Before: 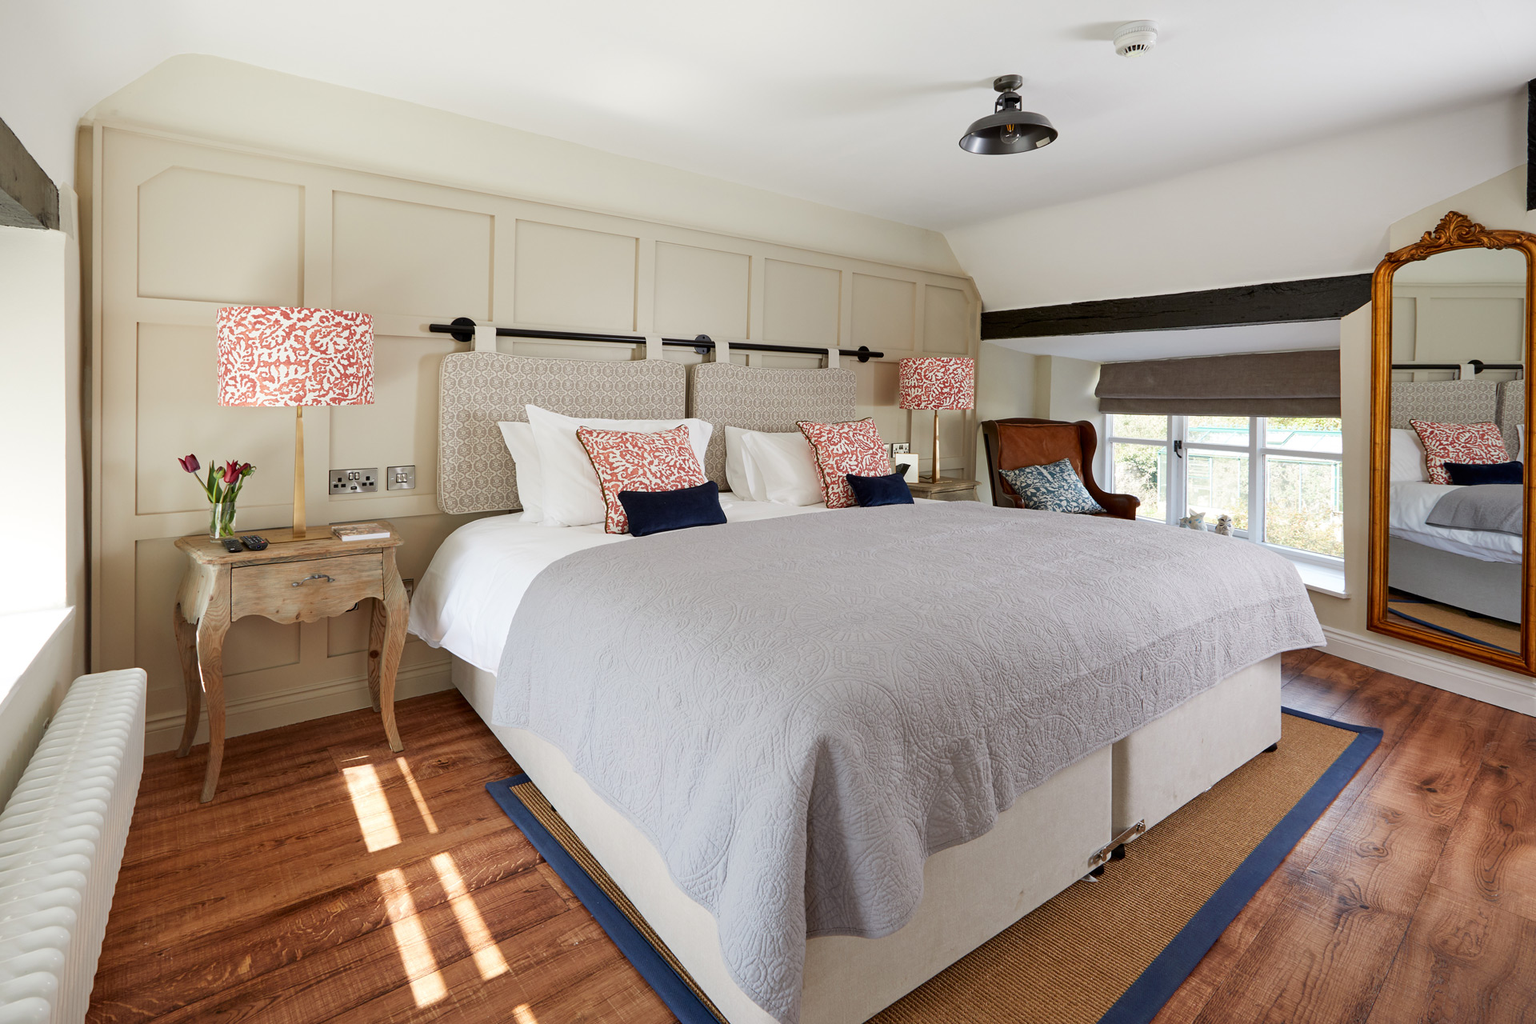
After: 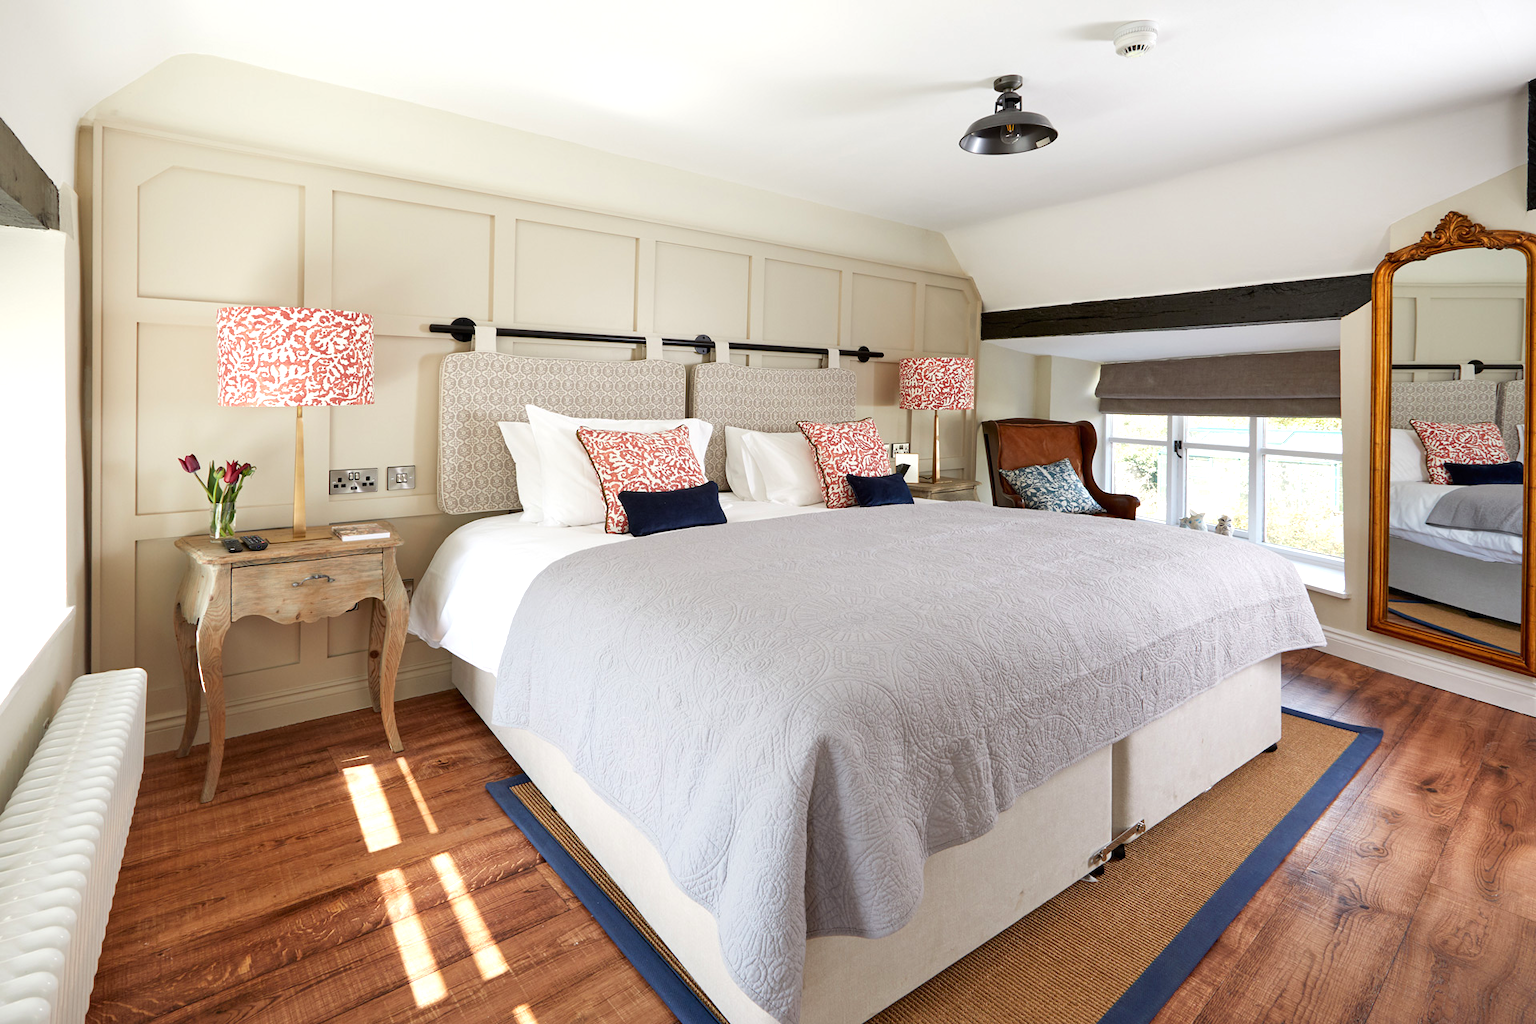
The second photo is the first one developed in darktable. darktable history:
exposure: black level correction 0, exposure 0.393 EV, compensate highlight preservation false
